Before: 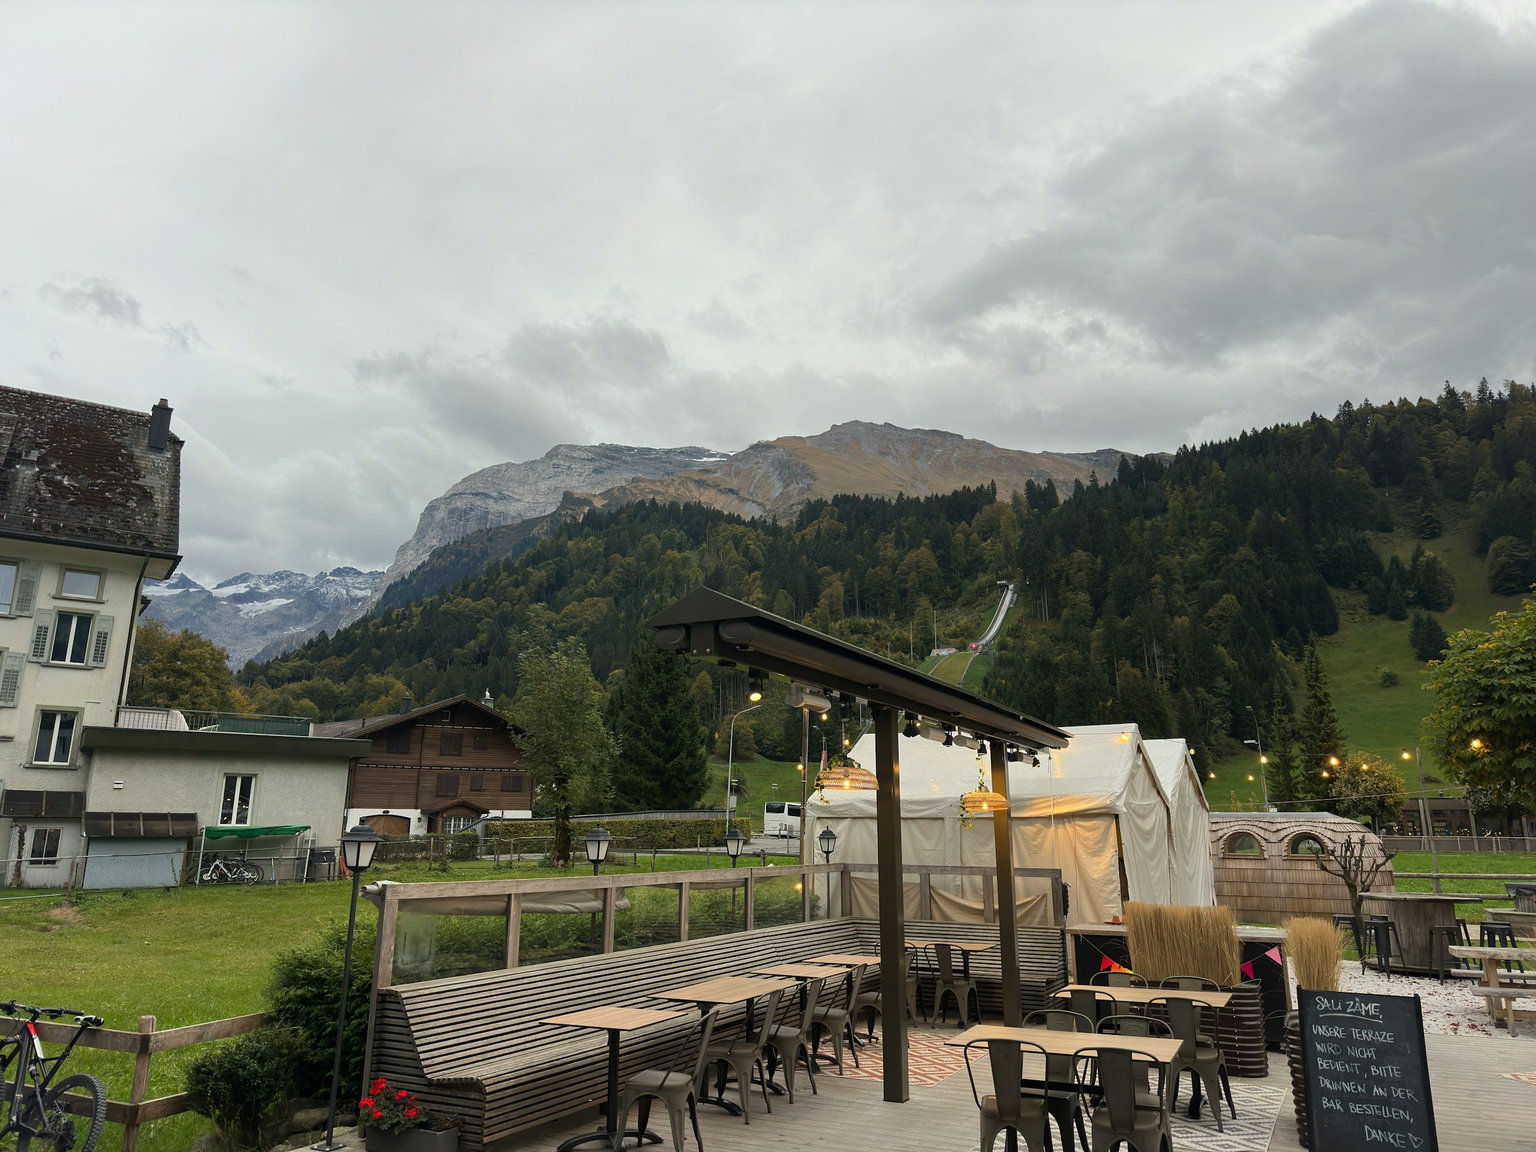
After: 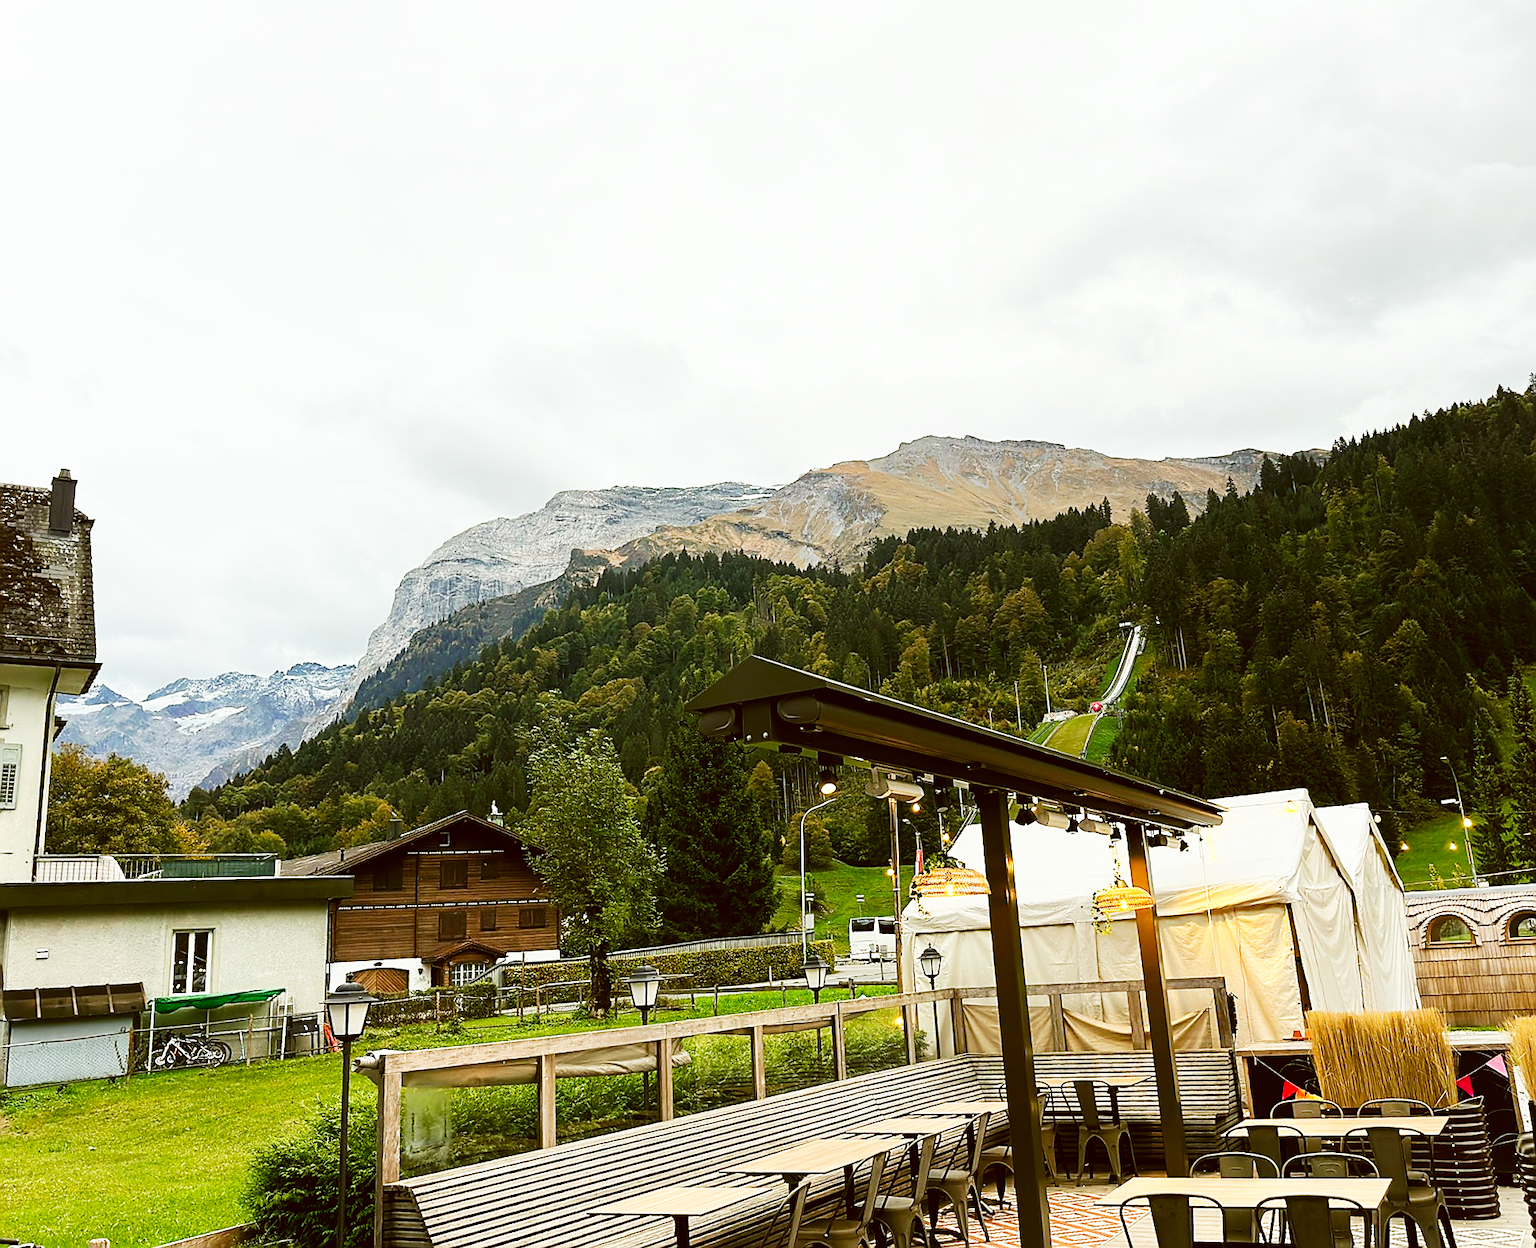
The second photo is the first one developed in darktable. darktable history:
color correction: highlights a* -0.482, highlights b* 0.161, shadows a* 4.66, shadows b* 20.72
crop and rotate: angle 1°, left 4.281%, top 0.642%, right 11.383%, bottom 2.486%
contrast brightness saturation: contrast 0.04, saturation 0.16
sharpen: radius 1.4, amount 1.25, threshold 0.7
base curve: curves: ch0 [(0, 0) (0.007, 0.004) (0.027, 0.03) (0.046, 0.07) (0.207, 0.54) (0.442, 0.872) (0.673, 0.972) (1, 1)], preserve colors none
rotate and perspective: rotation -3°, crop left 0.031, crop right 0.968, crop top 0.07, crop bottom 0.93
